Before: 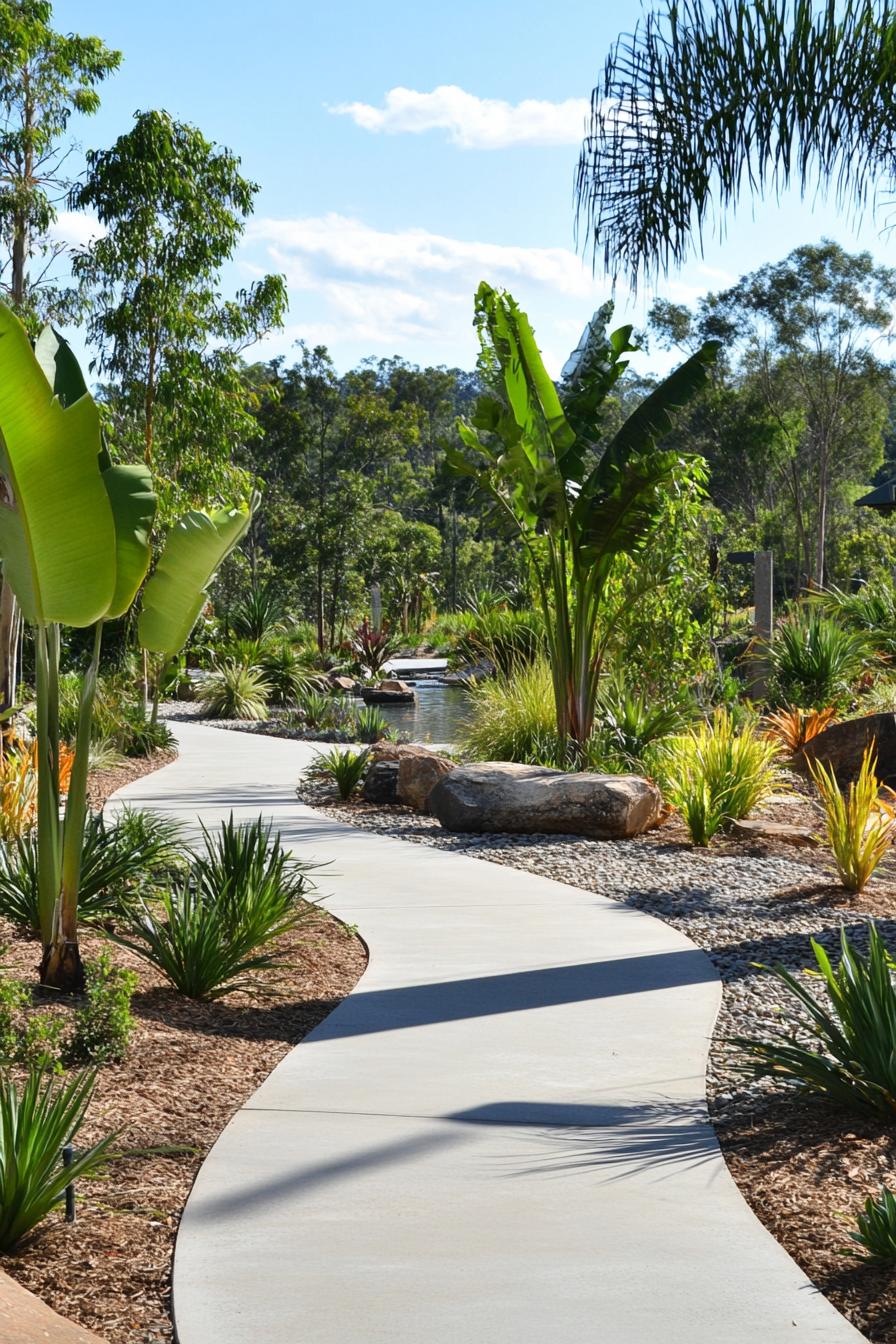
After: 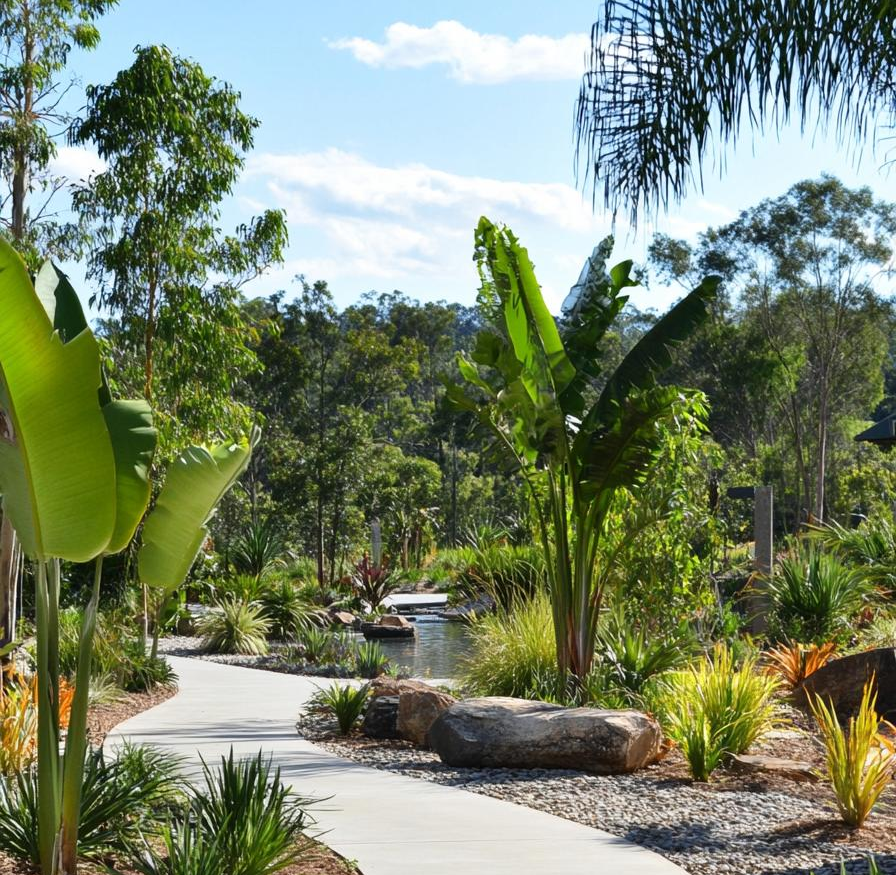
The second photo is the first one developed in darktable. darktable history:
crop and rotate: top 4.836%, bottom 30.003%
